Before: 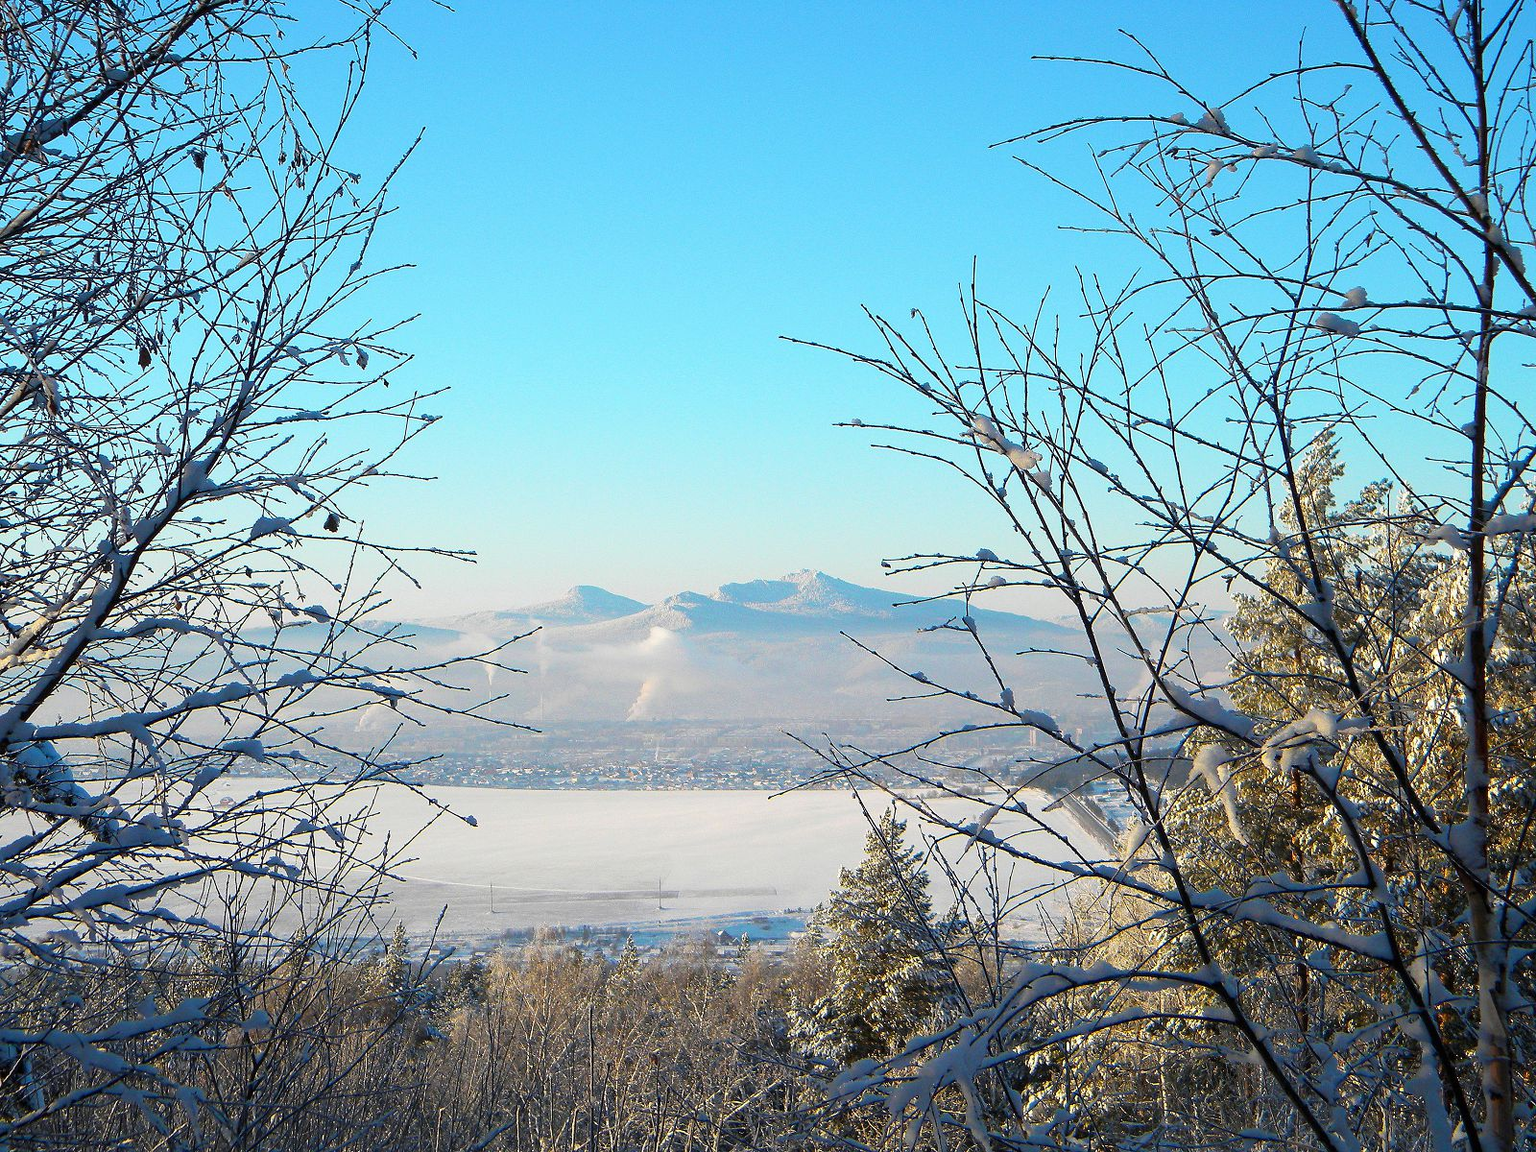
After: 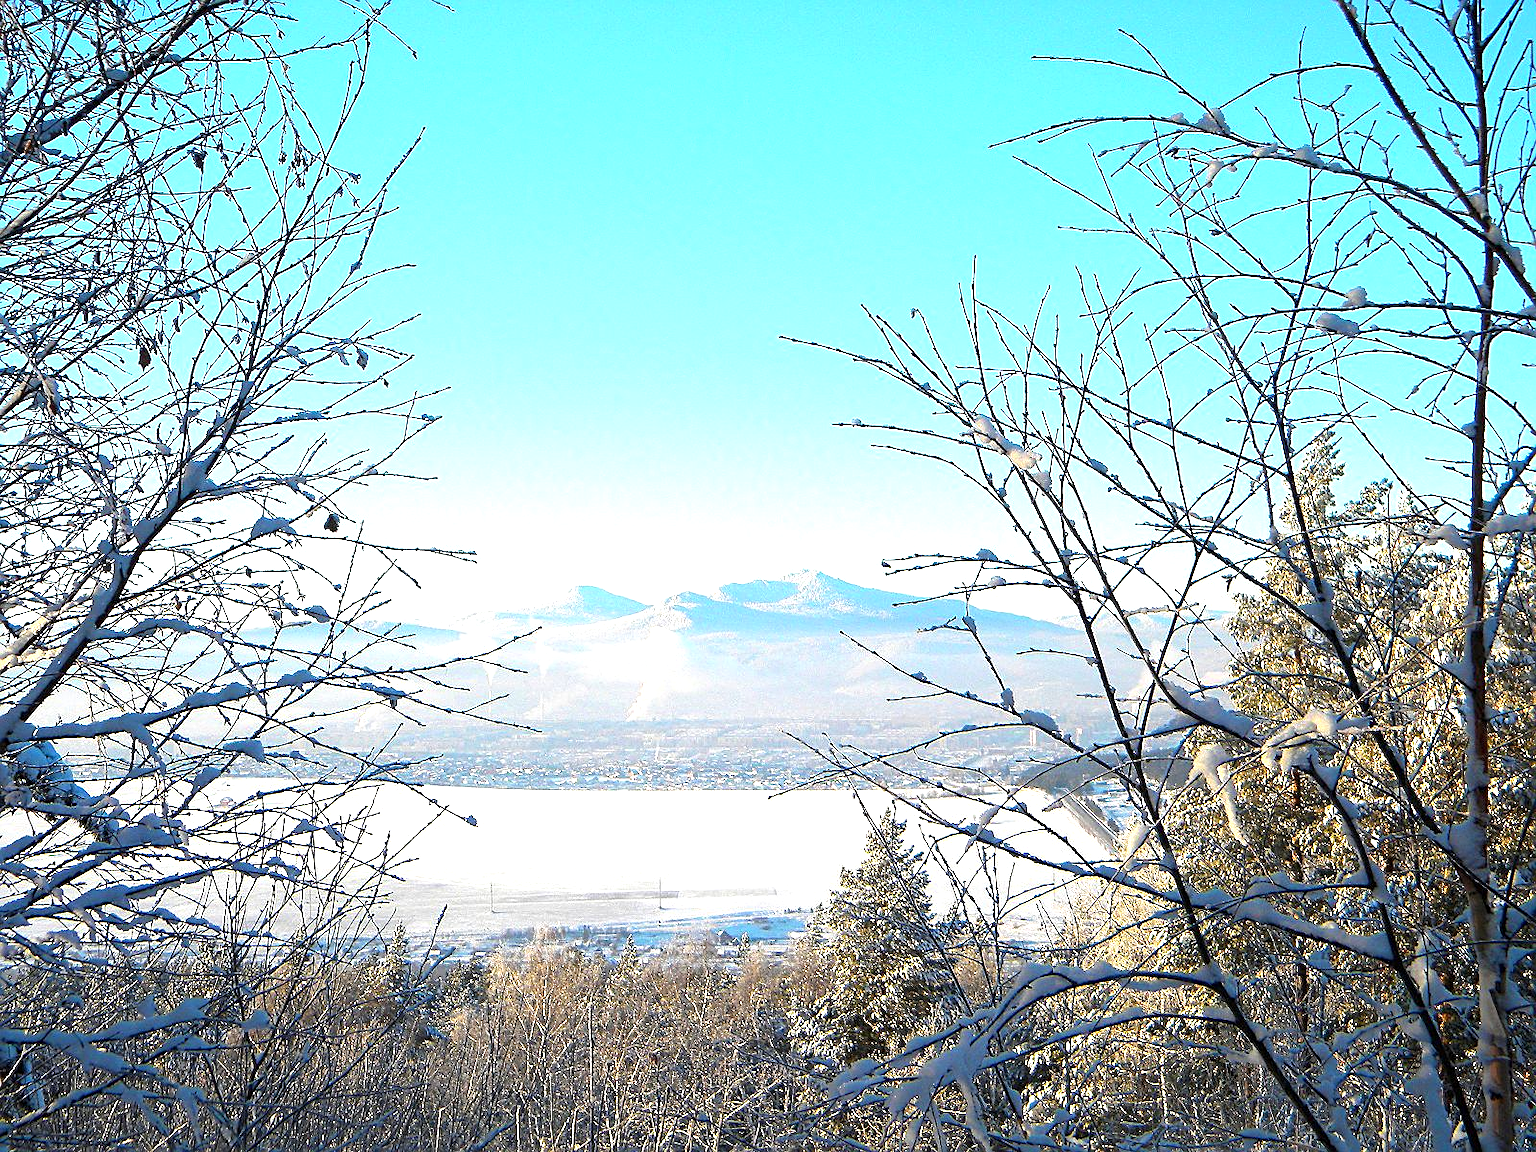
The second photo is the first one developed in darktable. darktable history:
sharpen: on, module defaults
exposure: exposure 0.822 EV, compensate exposure bias true, compensate highlight preservation false
